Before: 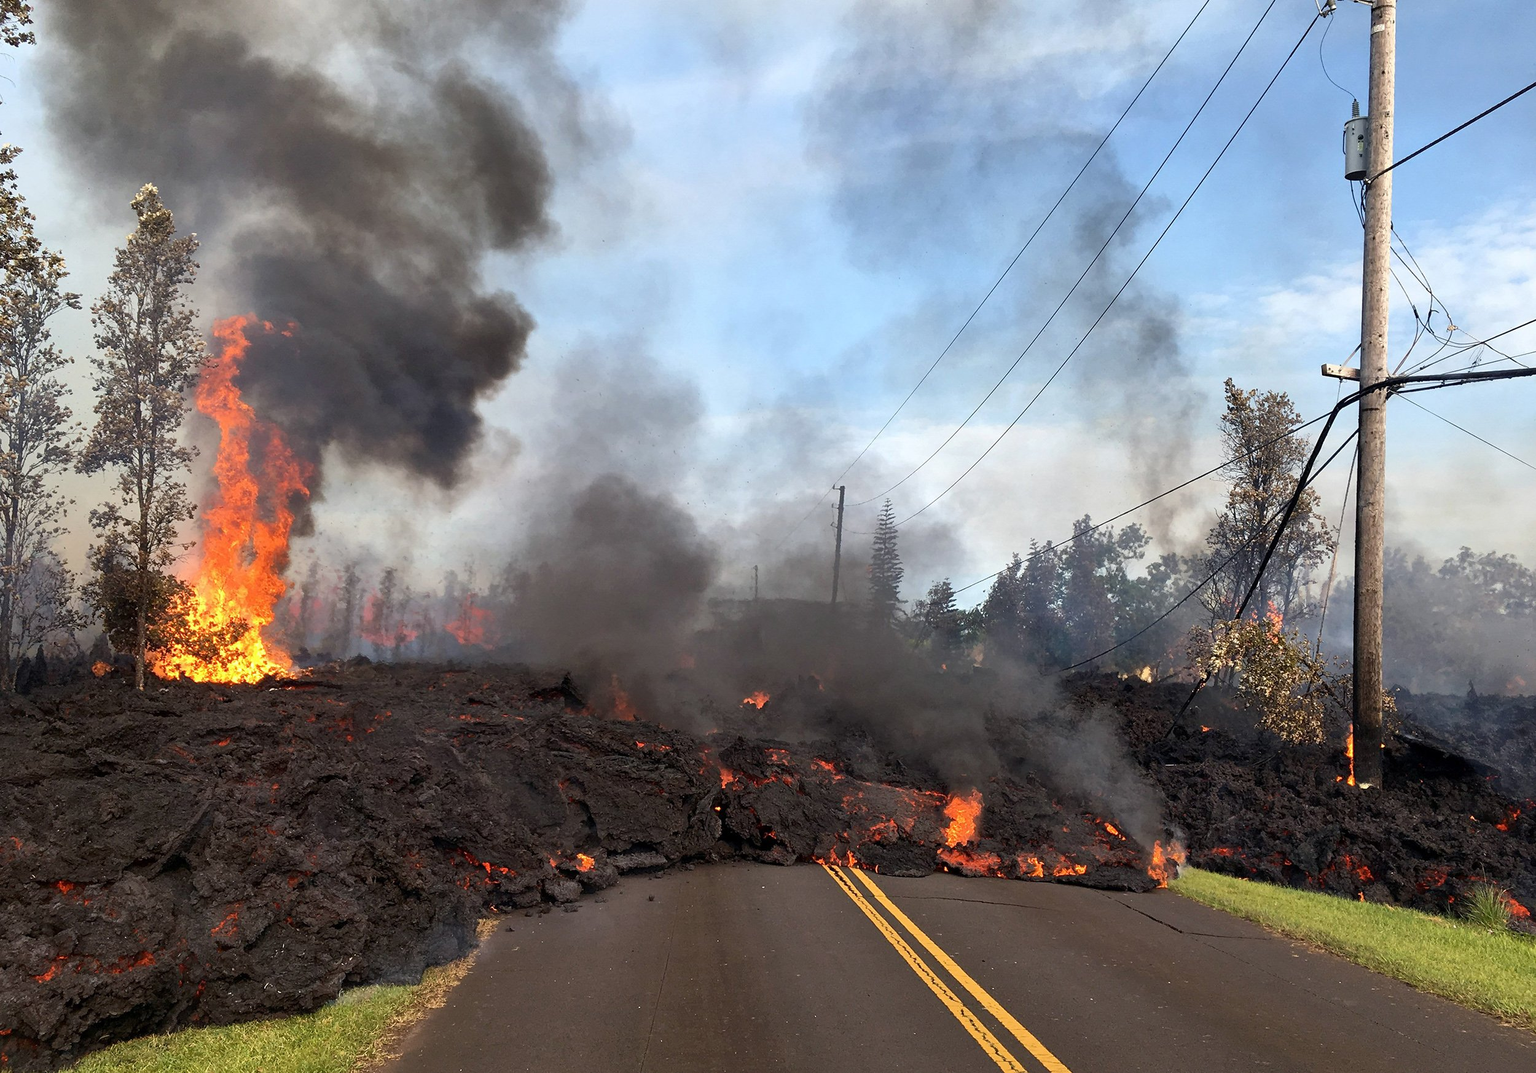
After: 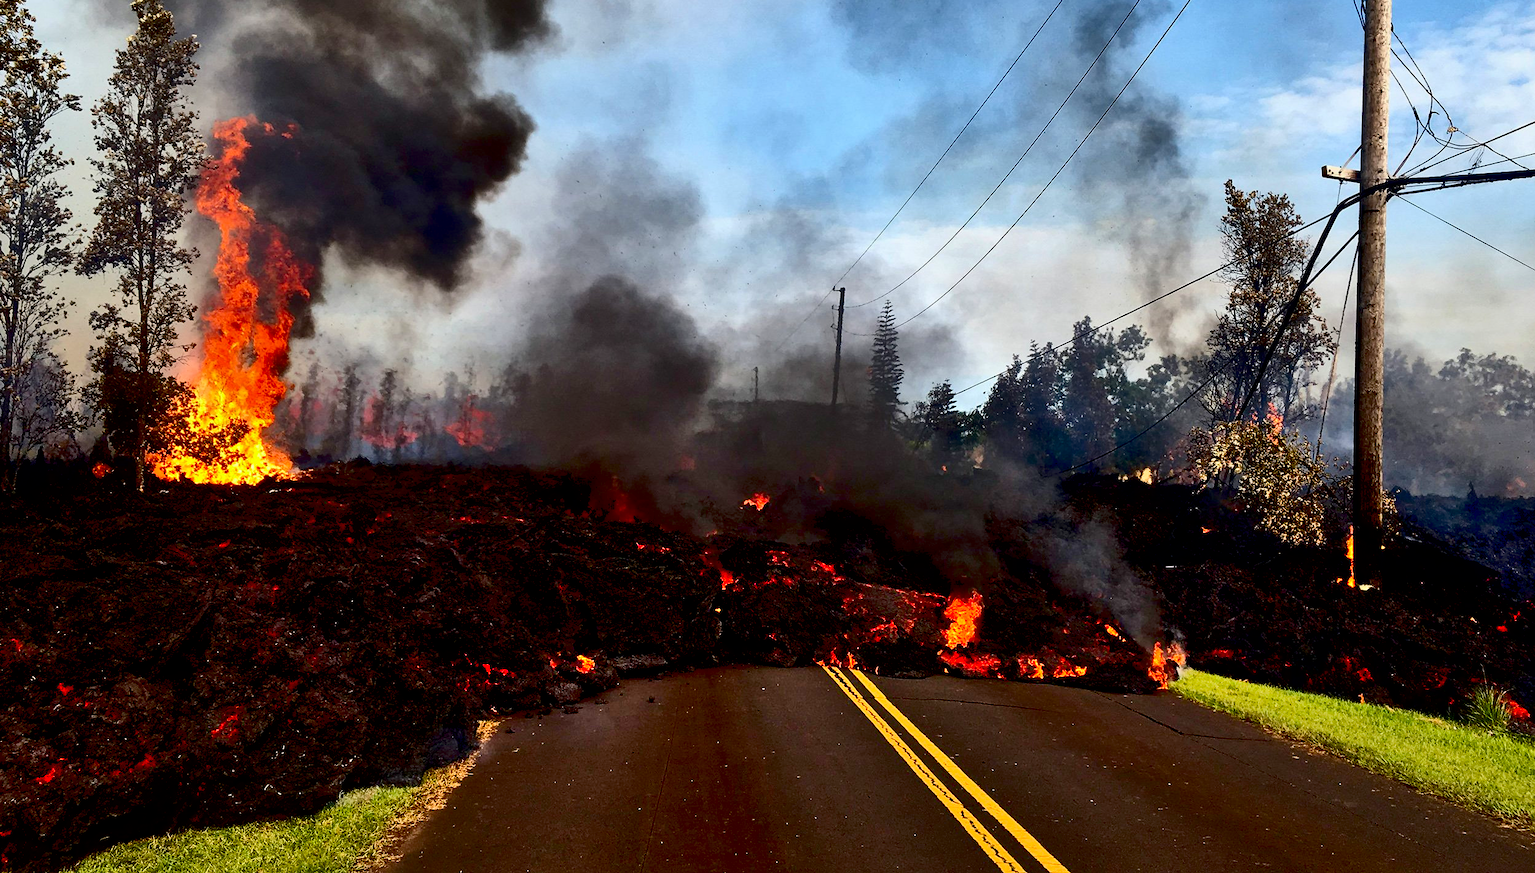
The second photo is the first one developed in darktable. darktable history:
shadows and highlights: soften with gaussian
crop and rotate: top 18.507%
exposure: black level correction 0.029, exposure -0.073 EV, compensate highlight preservation false
contrast brightness saturation: contrast 0.22, brightness -0.19, saturation 0.24
